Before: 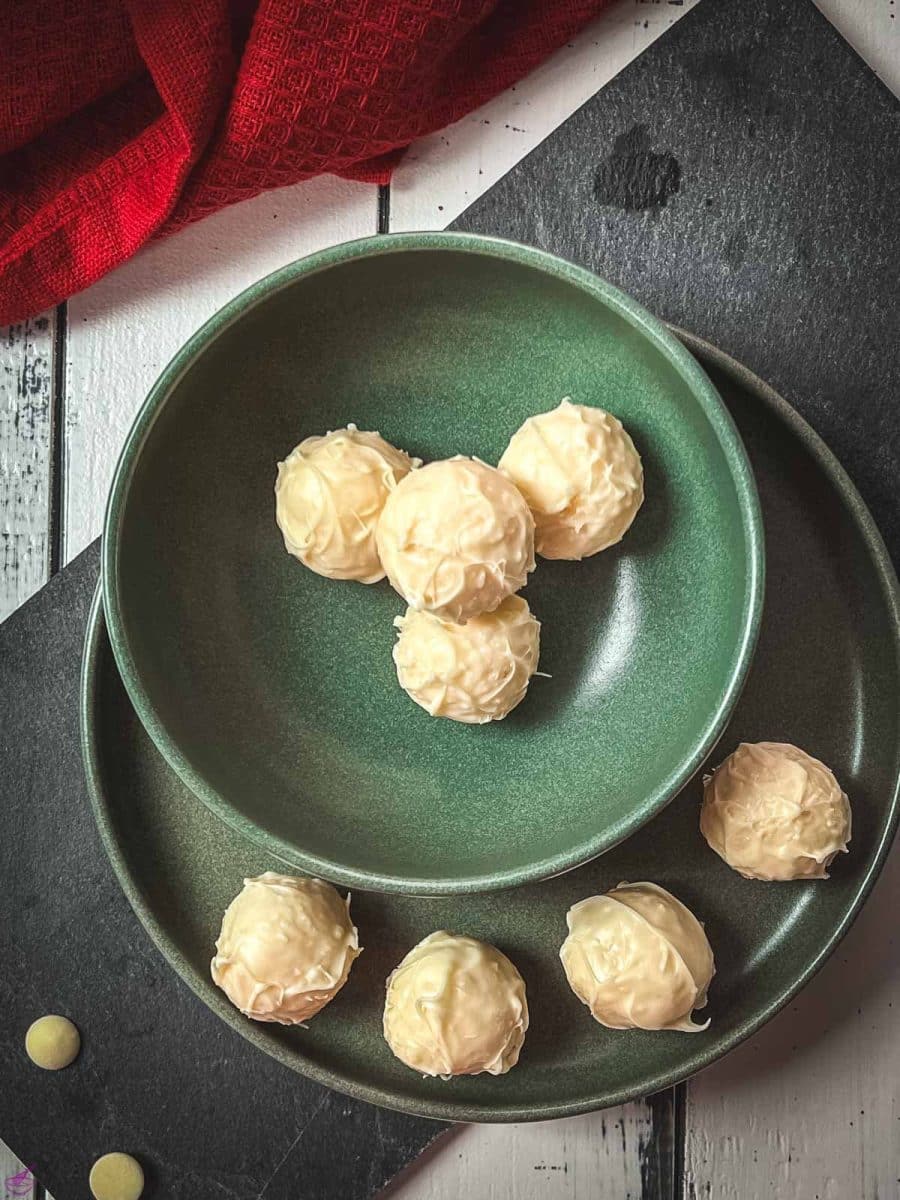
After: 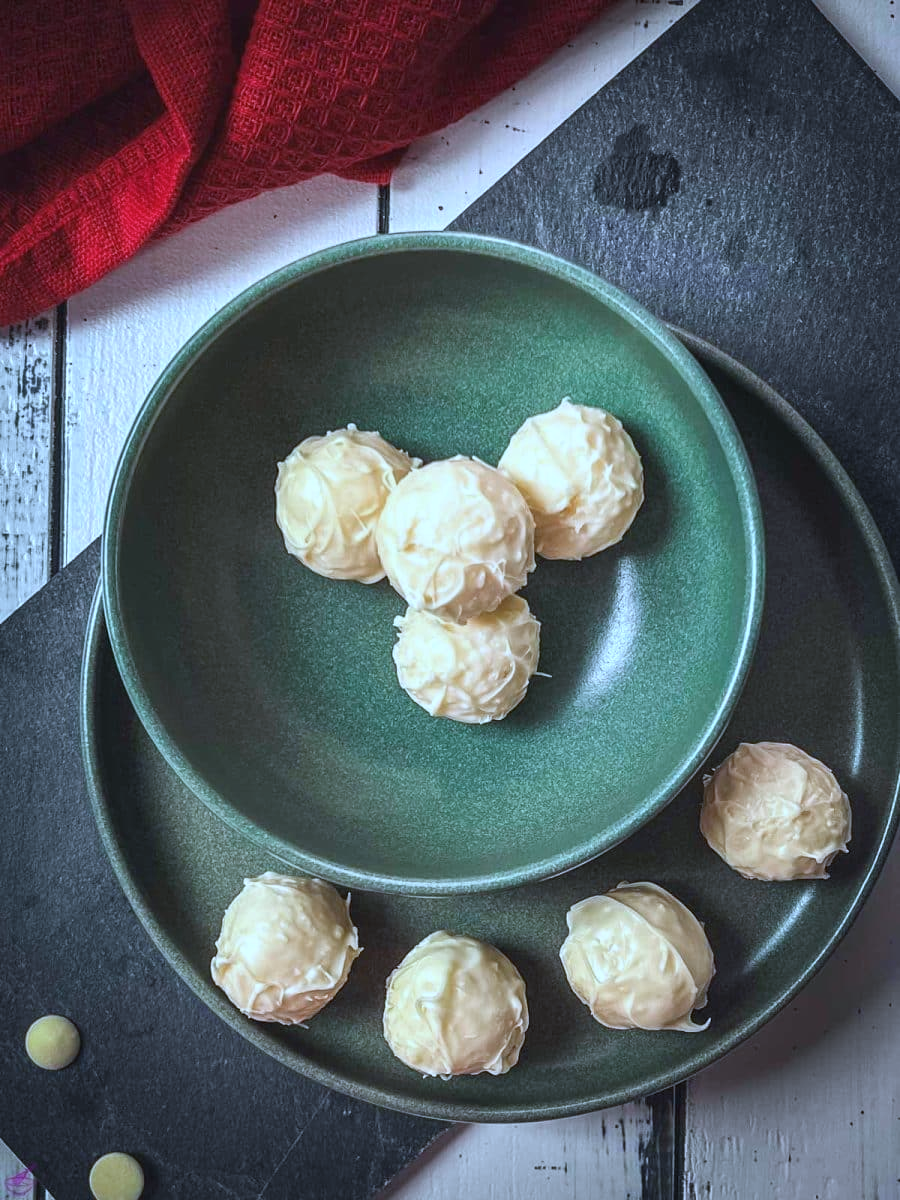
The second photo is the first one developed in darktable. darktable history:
white balance: red 0.931, blue 1.11
color calibration: x 0.372, y 0.386, temperature 4283.97 K
